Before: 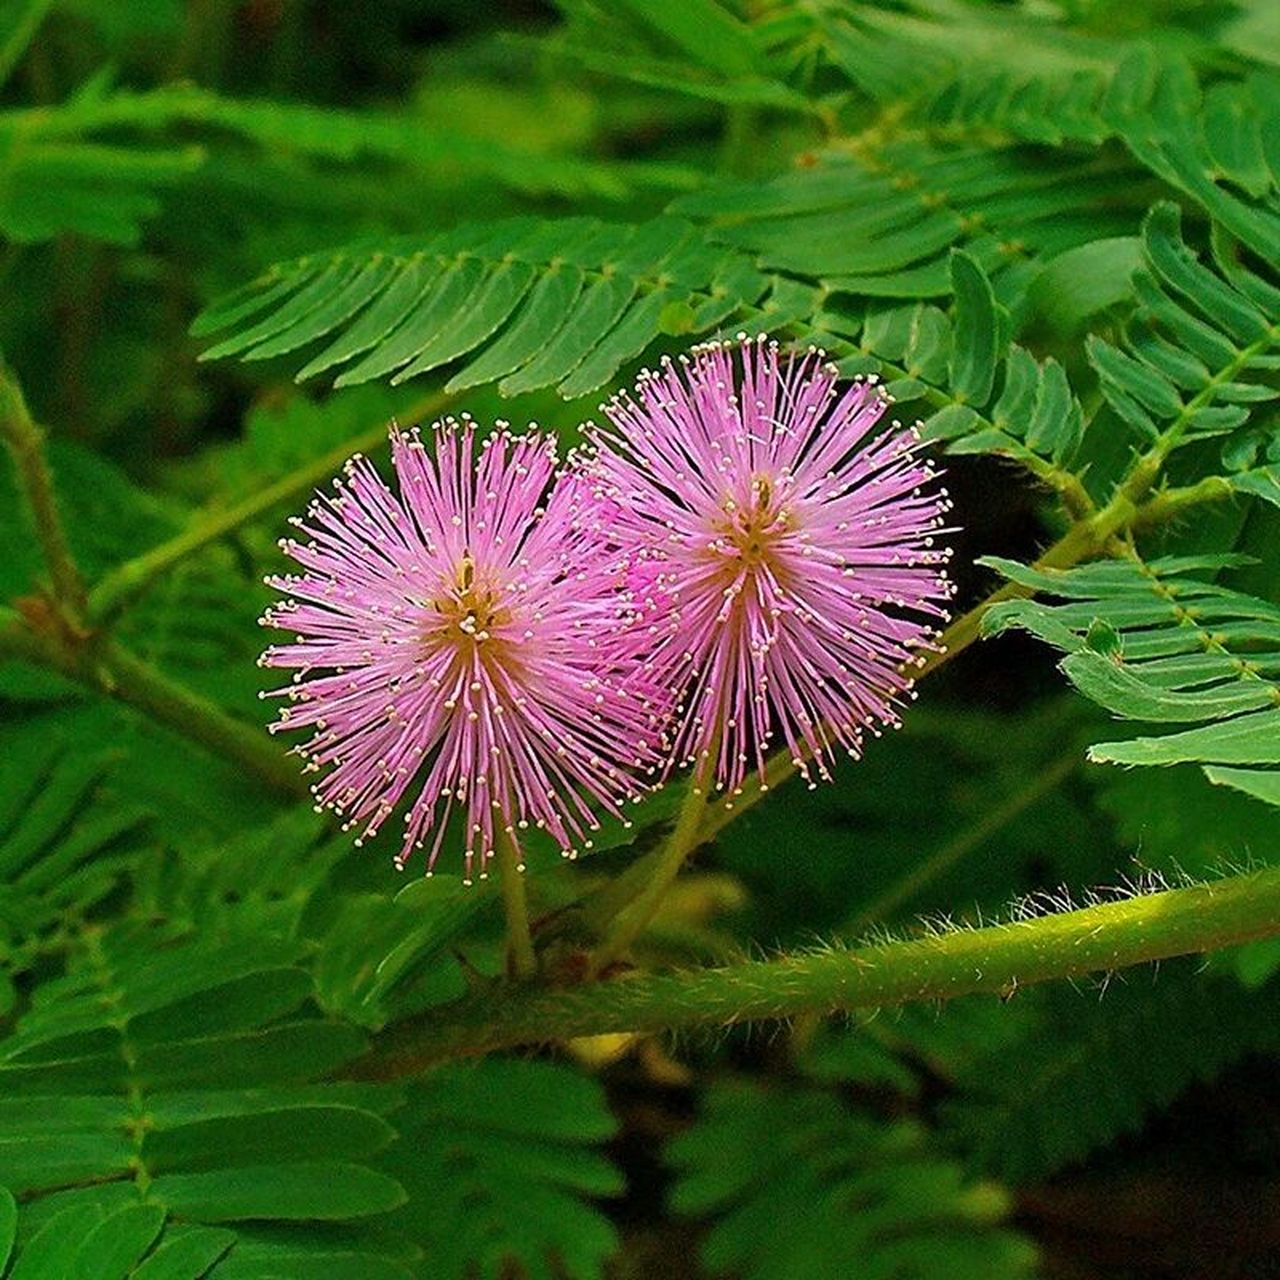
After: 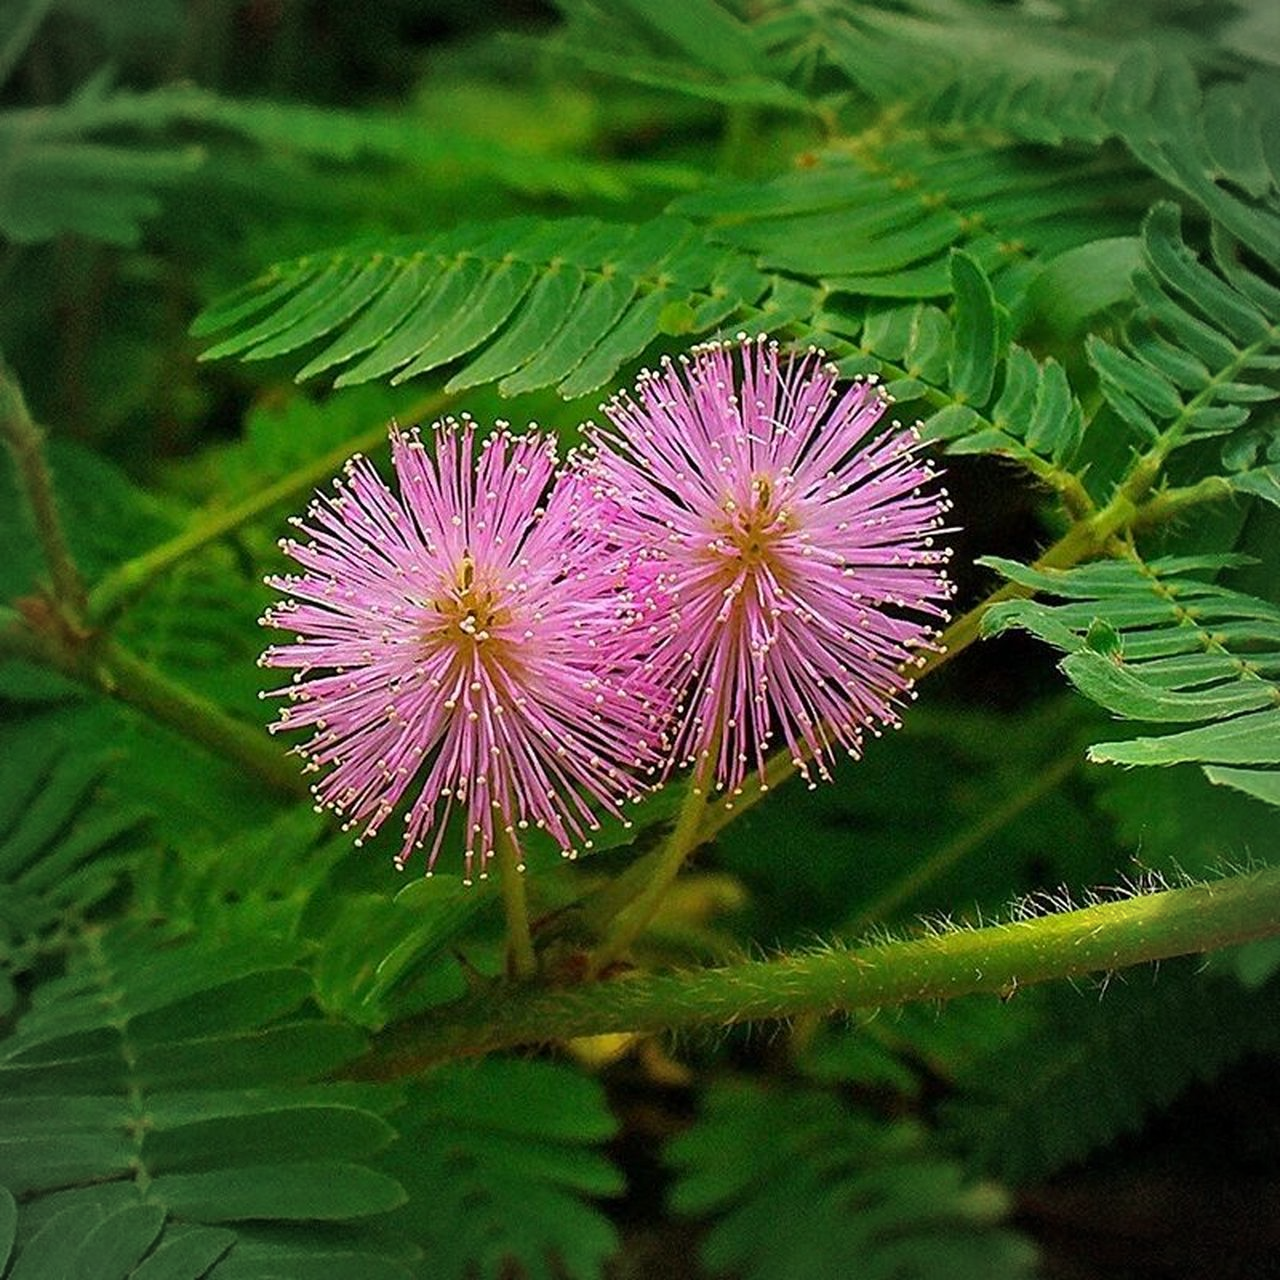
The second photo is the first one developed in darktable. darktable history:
vignetting: brightness -0.291
